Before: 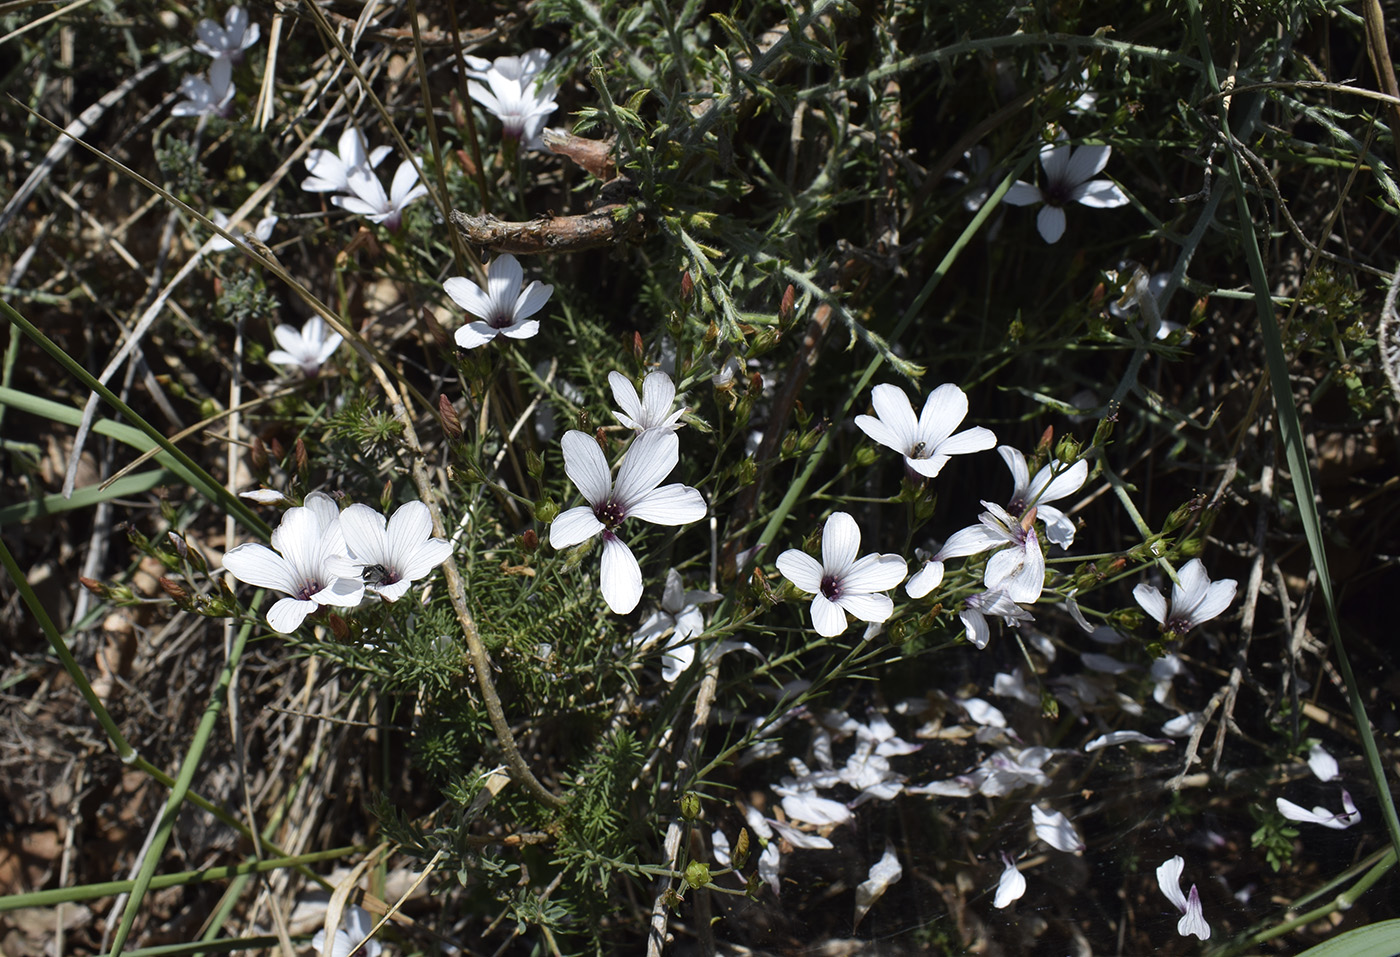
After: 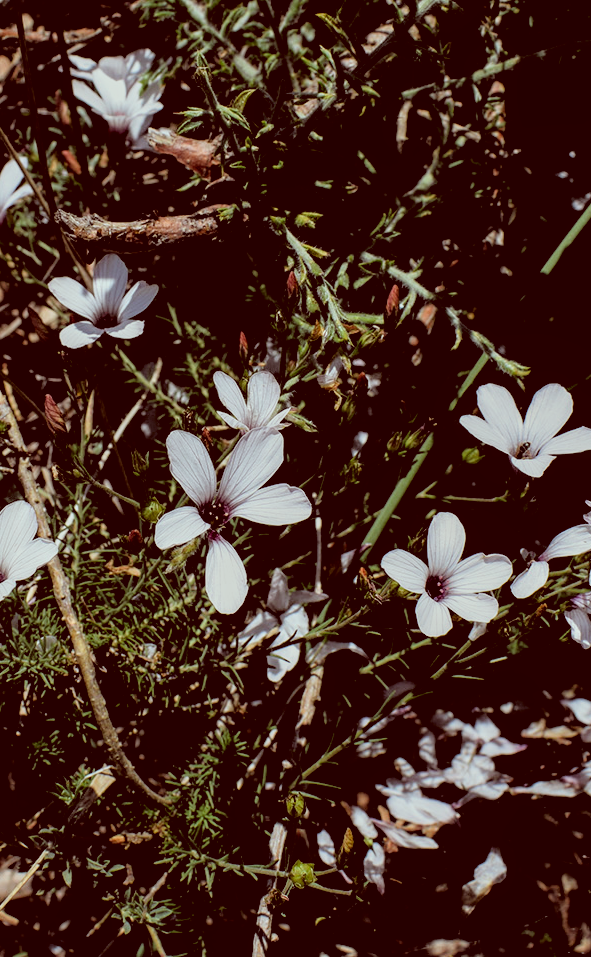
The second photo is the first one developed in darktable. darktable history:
color correction: highlights a* -7.18, highlights b* -0.18, shadows a* 20.27, shadows b* 11.63
local contrast: on, module defaults
filmic rgb: black relative exposure -3.42 EV, white relative exposure 3.45 EV, hardness 2.36, contrast 1.104
crop: left 28.233%, right 29.527%
